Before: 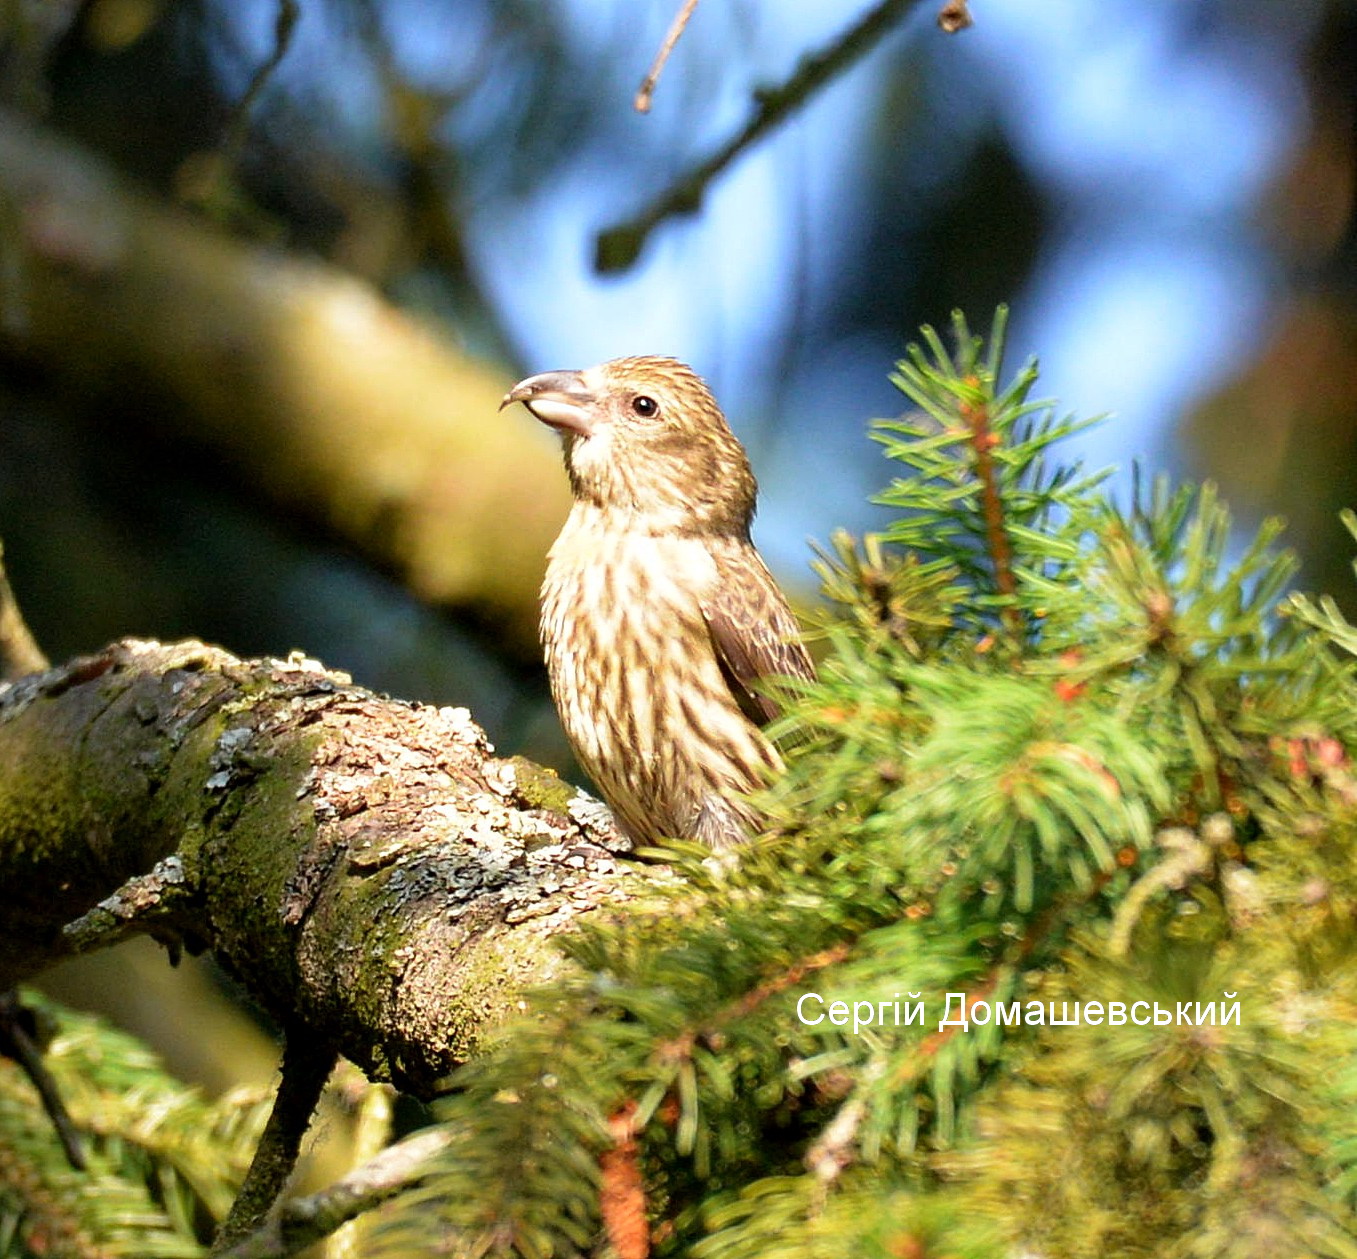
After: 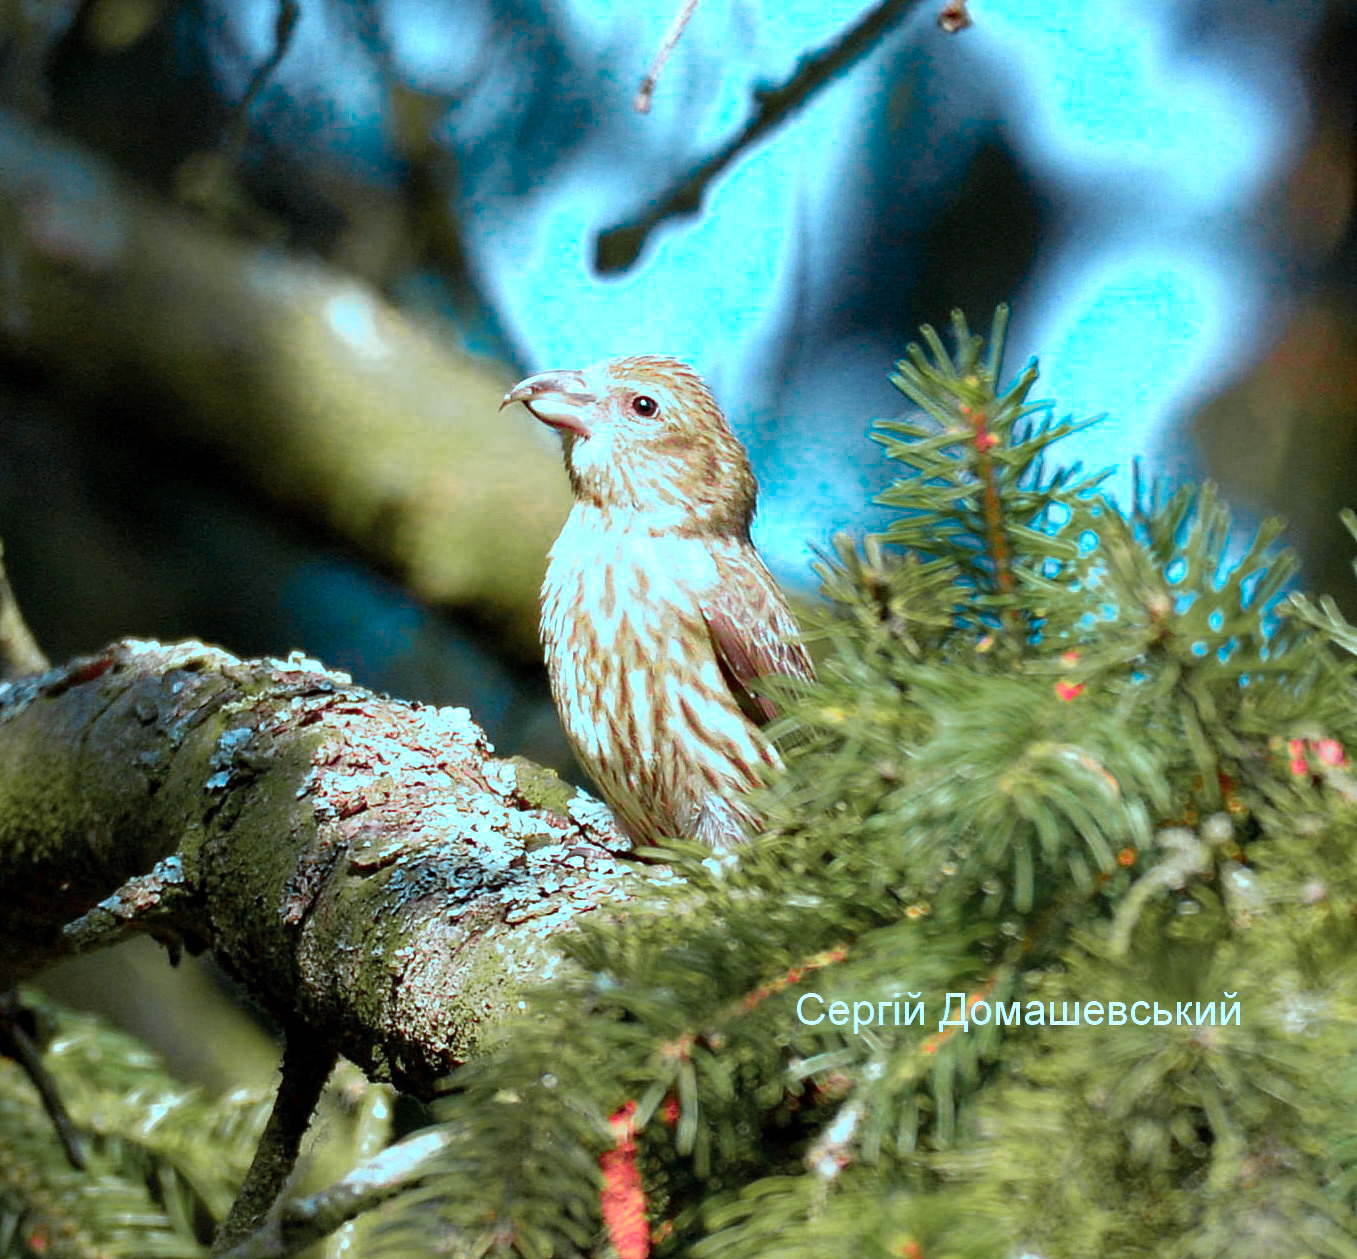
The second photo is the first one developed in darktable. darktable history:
color correction: highlights a* -11.71, highlights b* -15.58
color zones: curves: ch0 [(0, 0.533) (0.126, 0.533) (0.234, 0.533) (0.368, 0.357) (0.5, 0.5) (0.625, 0.5) (0.74, 0.637) (0.875, 0.5)]; ch1 [(0.004, 0.708) (0.129, 0.662) (0.25, 0.5) (0.375, 0.331) (0.496, 0.396) (0.625, 0.649) (0.739, 0.26) (0.875, 0.5) (1, 0.478)]; ch2 [(0, 0.409) (0.132, 0.403) (0.236, 0.558) (0.379, 0.448) (0.5, 0.5) (0.625, 0.5) (0.691, 0.39) (0.875, 0.5)]
color calibration: output R [0.994, 0.059, -0.119, 0], output G [-0.036, 1.09, -0.119, 0], output B [0.078, -0.108, 0.961, 0], illuminant custom, x 0.371, y 0.382, temperature 4281.14 K
